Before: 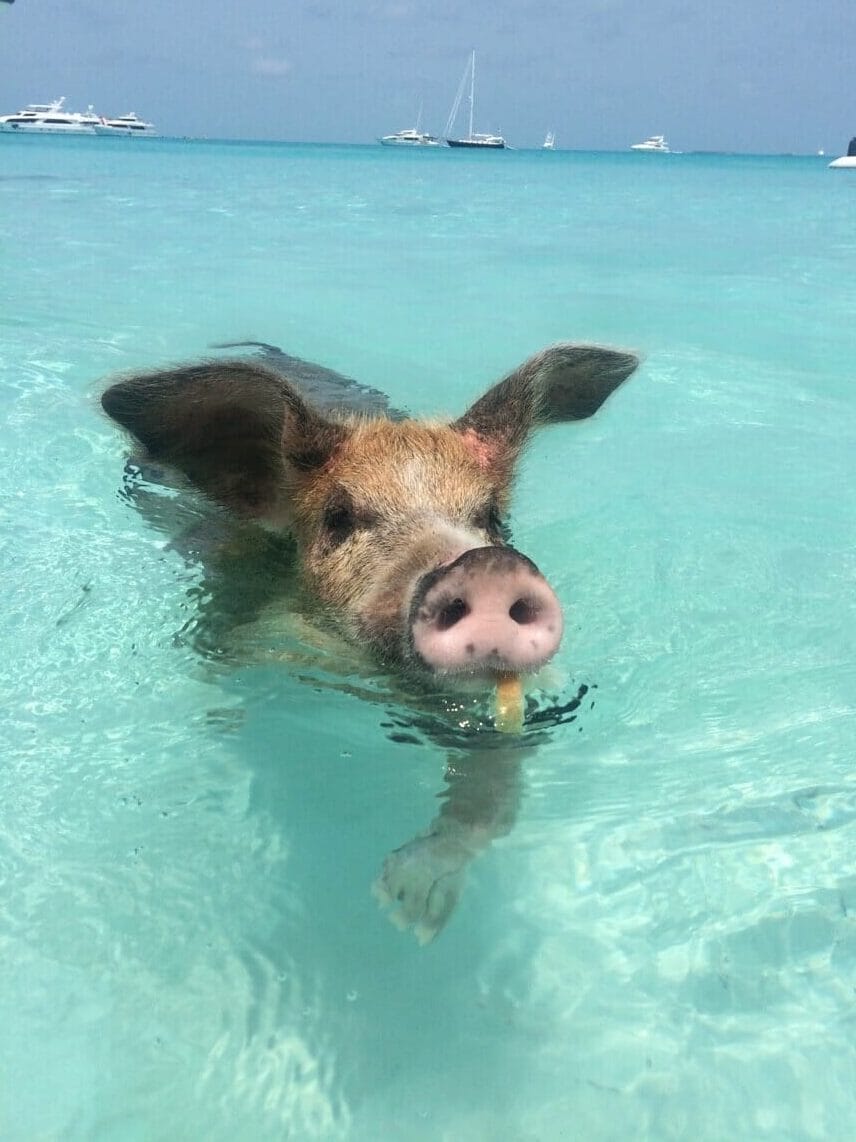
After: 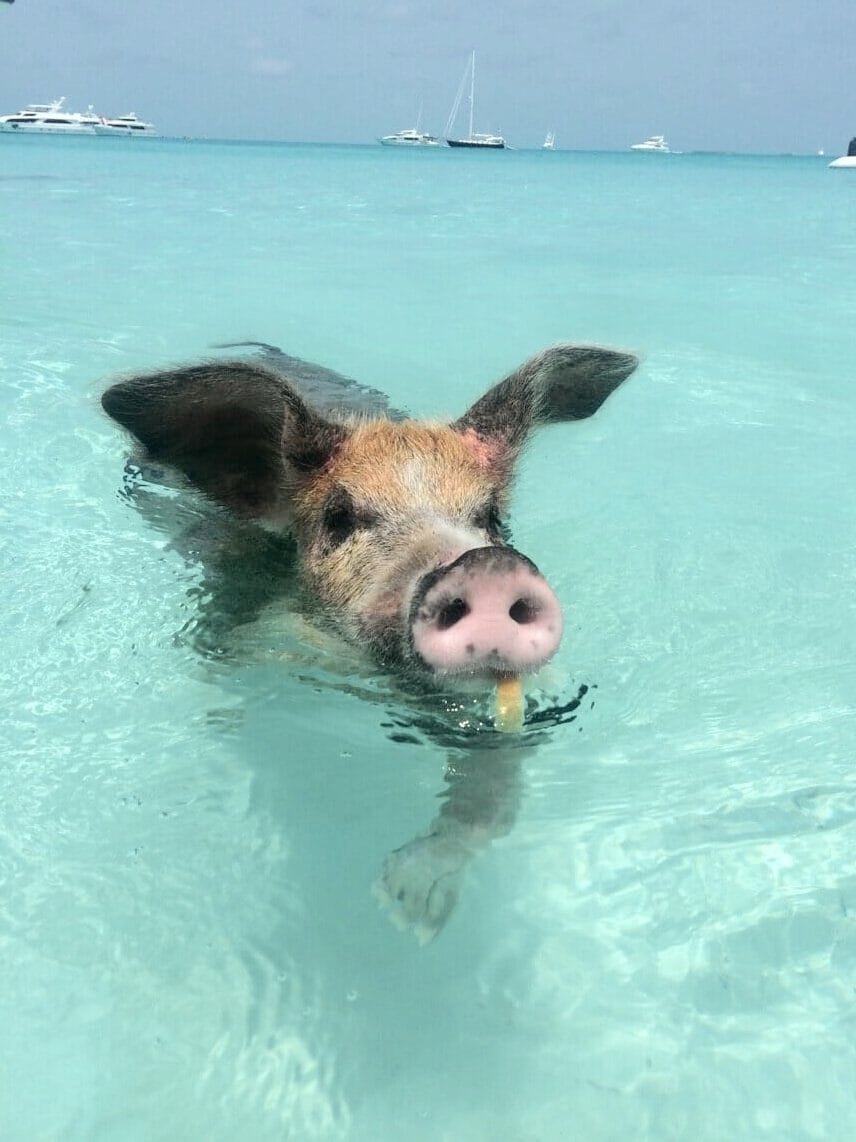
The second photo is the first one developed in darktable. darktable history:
tone curve: curves: ch0 [(0, 0) (0.081, 0.044) (0.185, 0.145) (0.283, 0.273) (0.405, 0.449) (0.495, 0.554) (0.686, 0.743) (0.826, 0.853) (0.978, 0.988)]; ch1 [(0, 0) (0.147, 0.166) (0.321, 0.362) (0.371, 0.402) (0.423, 0.426) (0.479, 0.472) (0.505, 0.497) (0.521, 0.506) (0.551, 0.546) (0.586, 0.571) (0.625, 0.638) (0.68, 0.715) (1, 1)]; ch2 [(0, 0) (0.346, 0.378) (0.404, 0.427) (0.502, 0.498) (0.531, 0.517) (0.547, 0.526) (0.582, 0.571) (0.629, 0.626) (0.717, 0.678) (1, 1)], color space Lab, independent channels, preserve colors none
